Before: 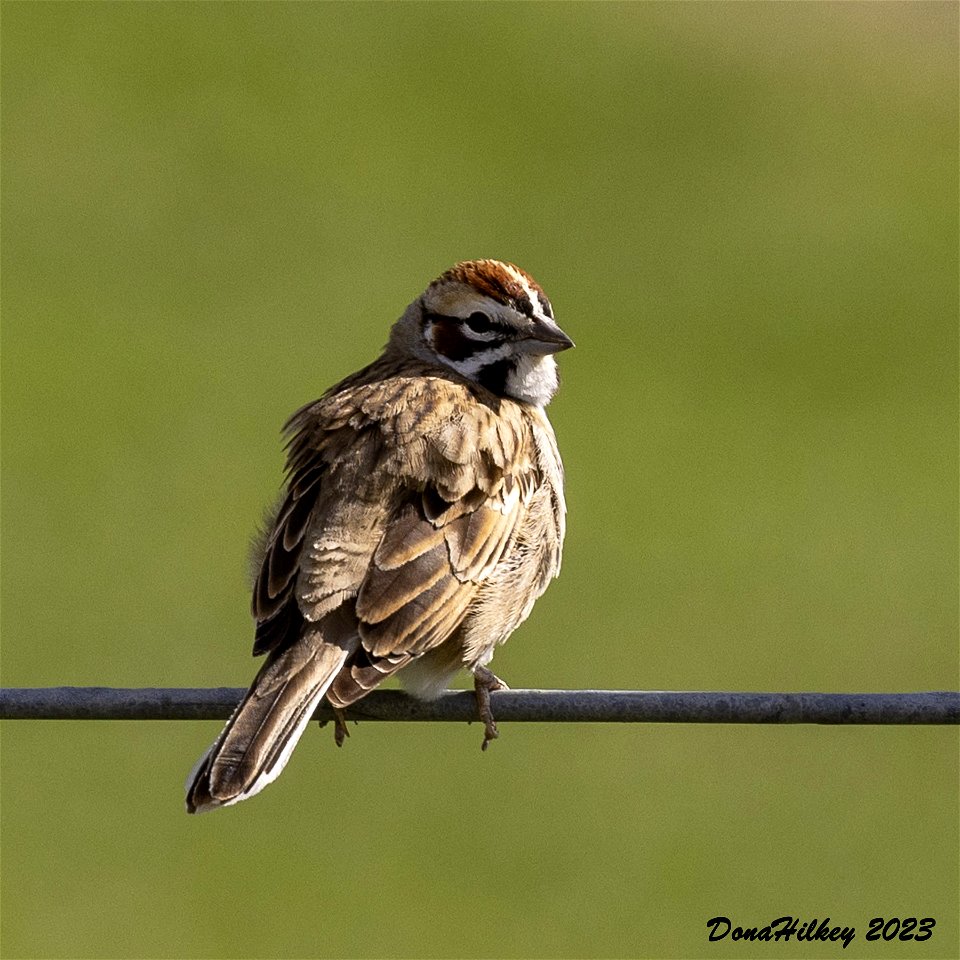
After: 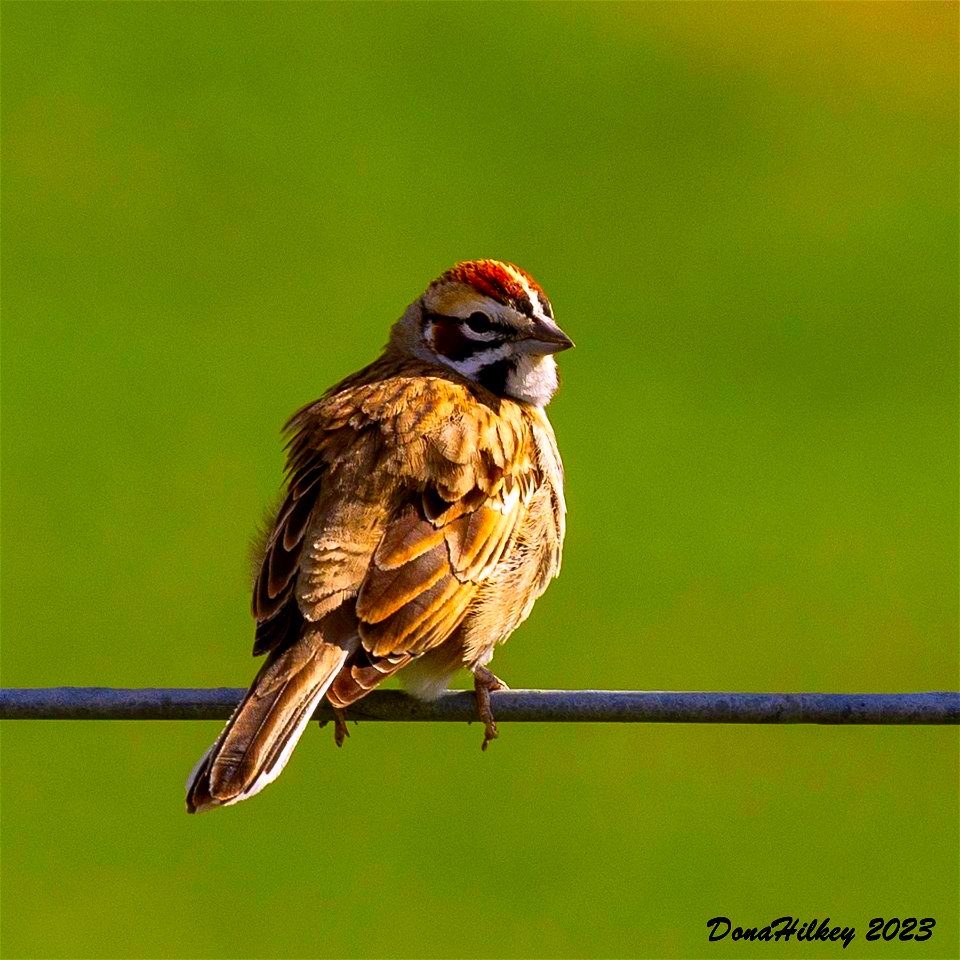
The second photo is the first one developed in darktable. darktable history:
color correction: highlights a* 1.7, highlights b* -1.67, saturation 2.48
